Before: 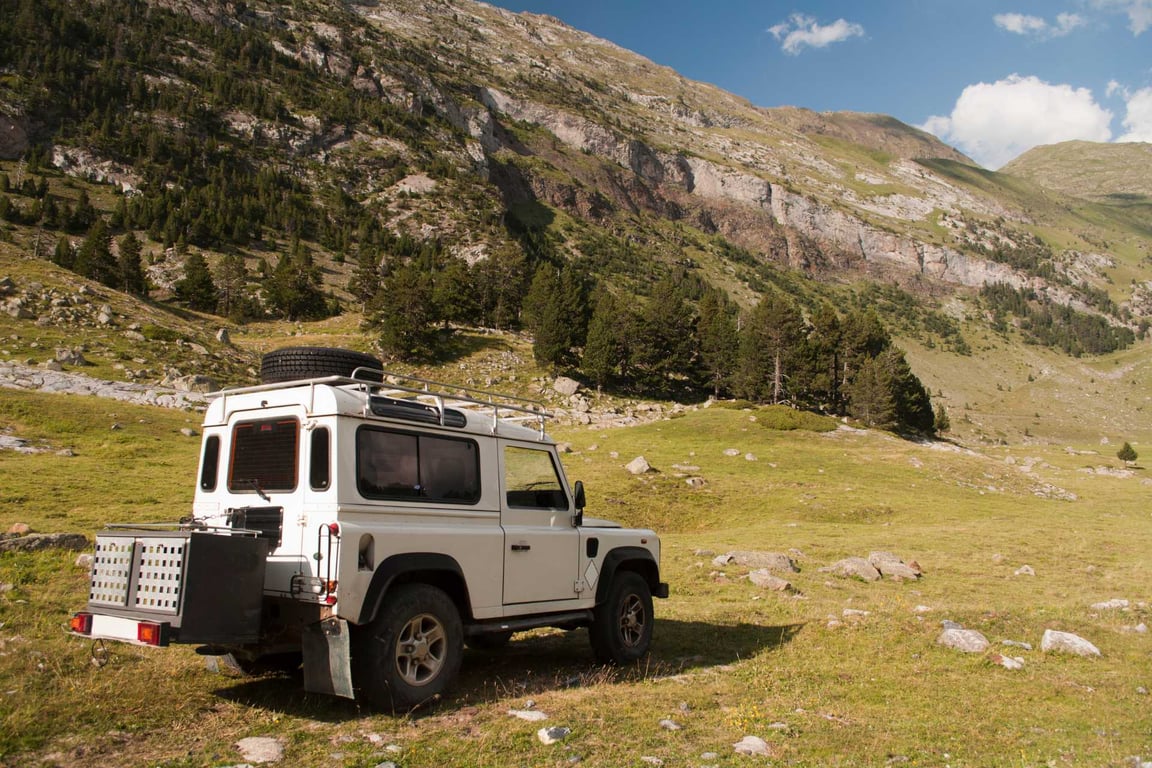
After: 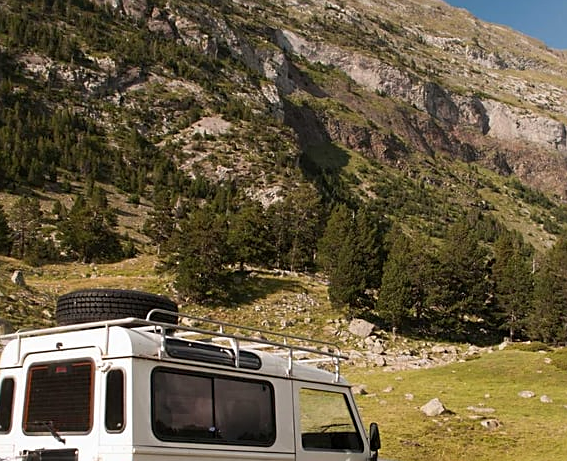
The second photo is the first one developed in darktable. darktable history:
sharpen: on, module defaults
crop: left 17.835%, top 7.675%, right 32.881%, bottom 32.213%
